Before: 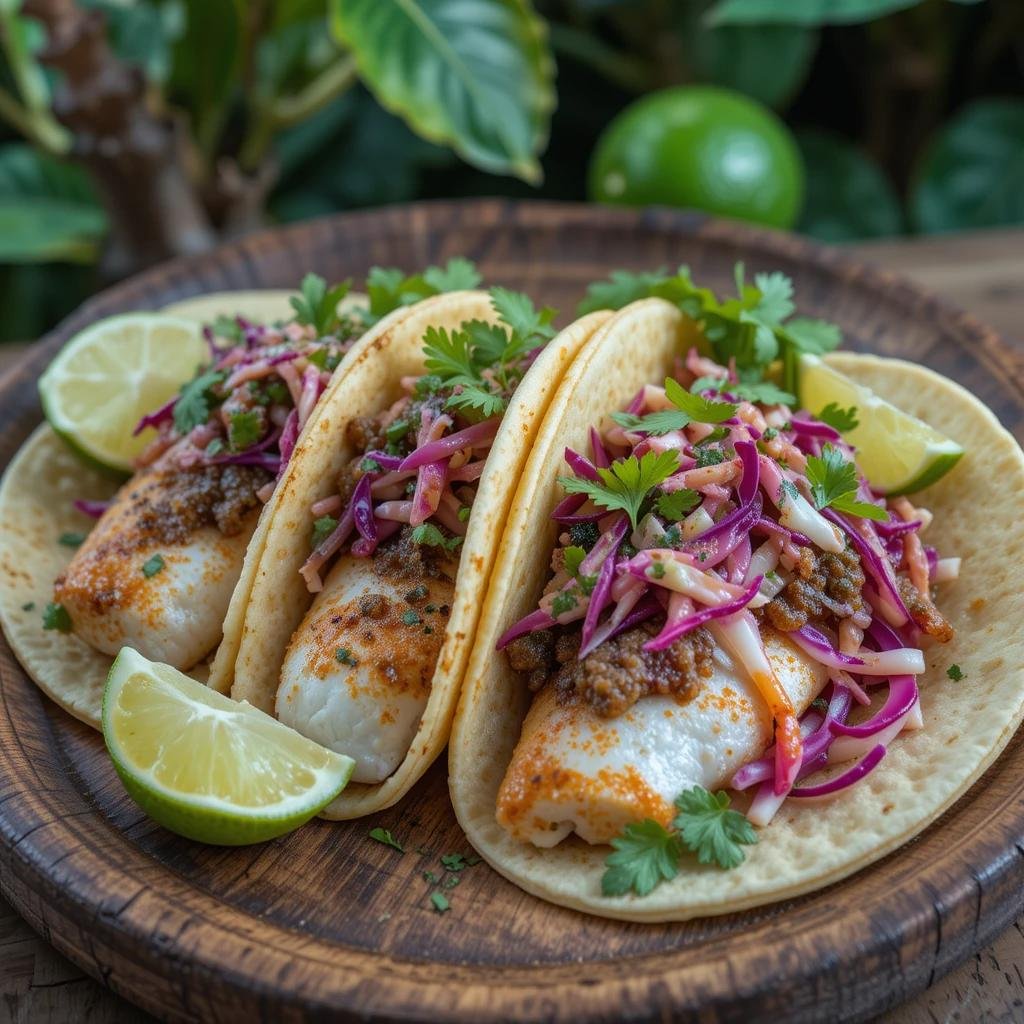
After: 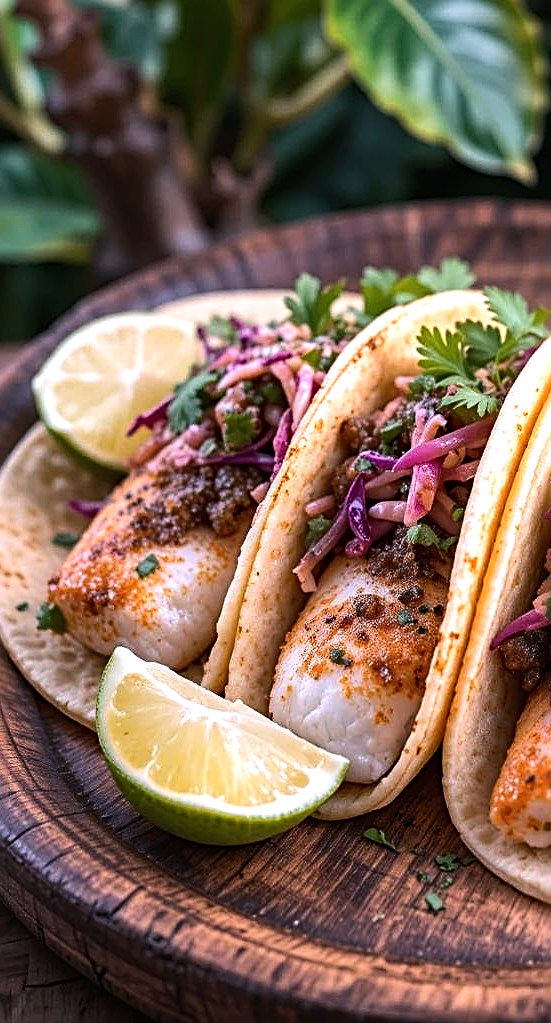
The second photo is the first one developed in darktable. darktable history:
white balance: red 1.188, blue 1.11
sharpen: radius 2.817, amount 0.715
tone equalizer: -8 EV -0.75 EV, -7 EV -0.7 EV, -6 EV -0.6 EV, -5 EV -0.4 EV, -3 EV 0.4 EV, -2 EV 0.6 EV, -1 EV 0.7 EV, +0 EV 0.75 EV, edges refinement/feathering 500, mask exposure compensation -1.57 EV, preserve details no
crop: left 0.587%, right 45.588%, bottom 0.086%
